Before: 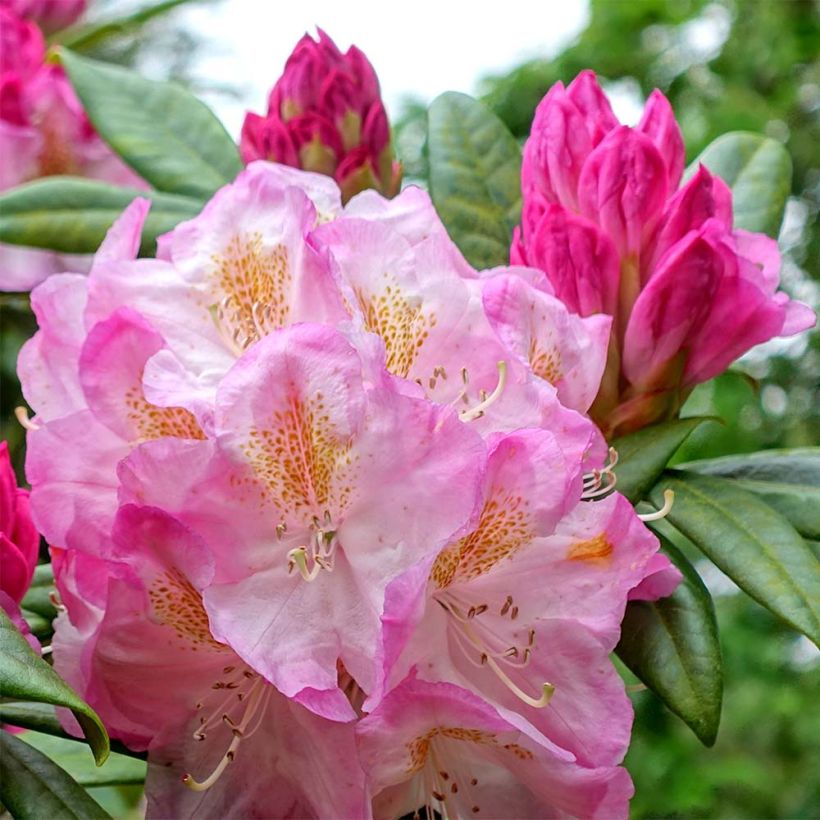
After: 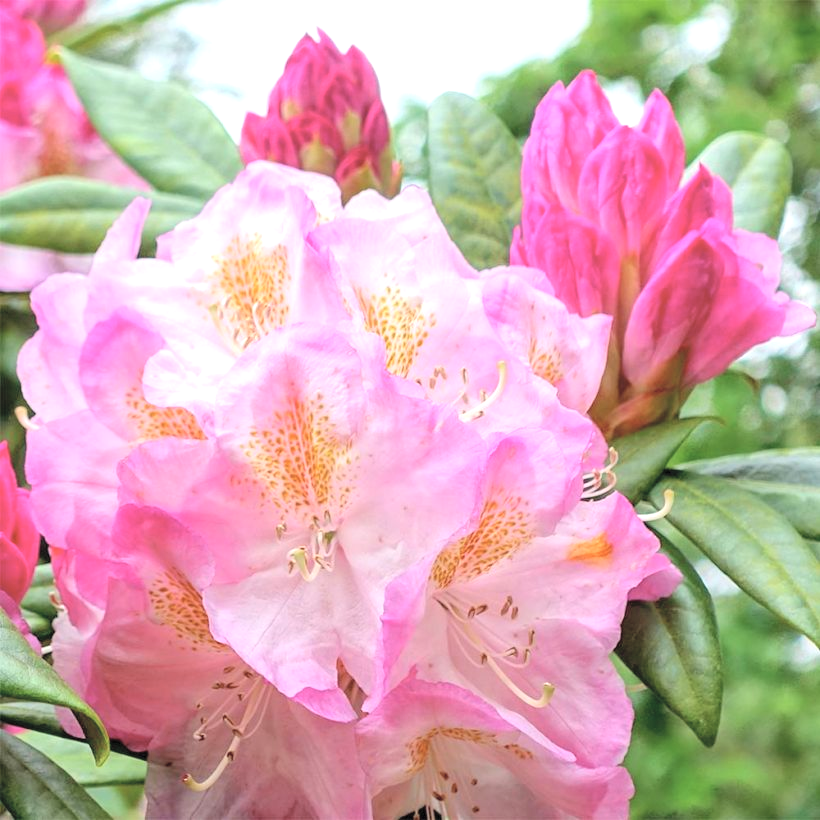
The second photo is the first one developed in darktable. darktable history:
contrast brightness saturation: brightness 0.278
shadows and highlights: radius 111.84, shadows 50.93, white point adjustment 9.07, highlights -5.23, soften with gaussian
